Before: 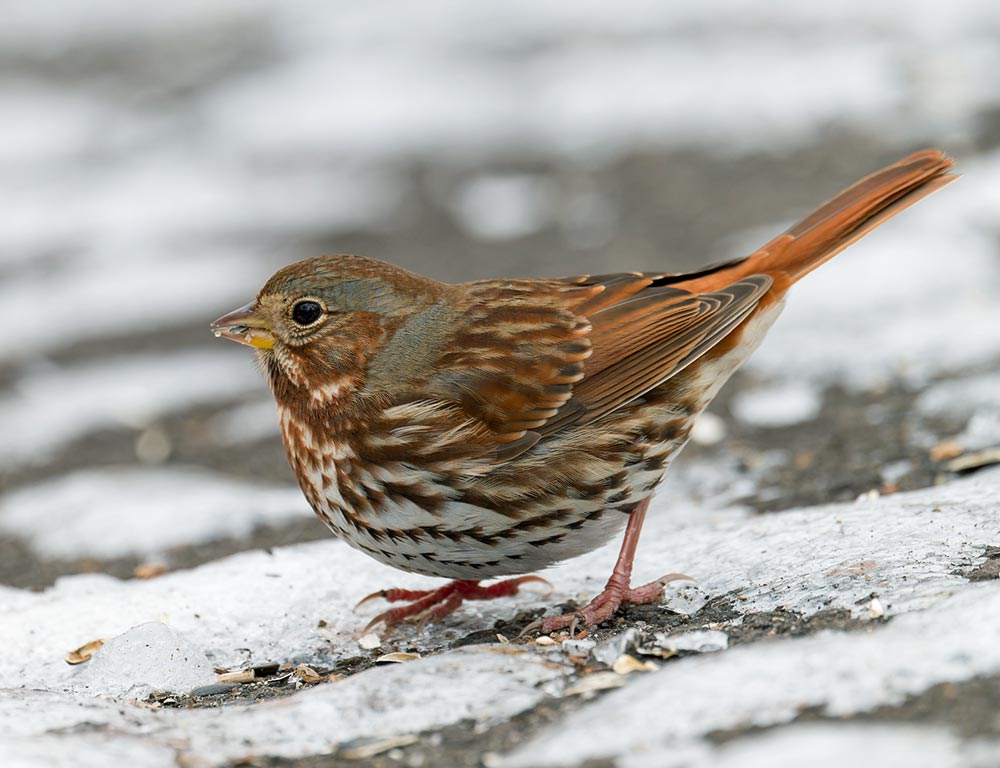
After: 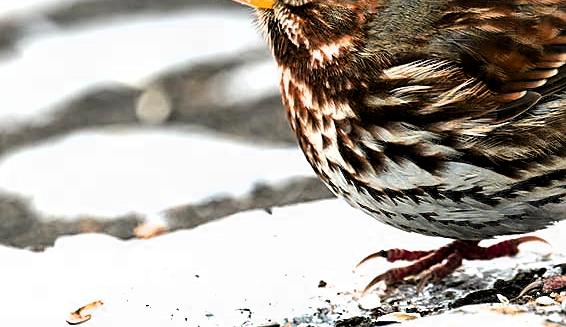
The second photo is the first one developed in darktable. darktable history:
filmic rgb: black relative exposure -8.26 EV, white relative exposure 2.2 EV, hardness 7.04, latitude 85.77%, contrast 1.685, highlights saturation mix -4.35%, shadows ↔ highlights balance -1.91%, add noise in highlights 0.001, preserve chrominance max RGB, color science v3 (2019), use custom middle-gray values true, contrast in highlights soft
crop: top 44.273%, right 43.344%, bottom 13.056%
sharpen: on, module defaults
tone equalizer: -8 EV -0.407 EV, -7 EV -0.395 EV, -6 EV -0.33 EV, -5 EV -0.192 EV, -3 EV 0.205 EV, -2 EV 0.334 EV, -1 EV 0.399 EV, +0 EV 0.387 EV, edges refinement/feathering 500, mask exposure compensation -1.57 EV, preserve details no
color zones: curves: ch1 [(0.235, 0.558) (0.75, 0.5)]; ch2 [(0.25, 0.462) (0.749, 0.457)]
